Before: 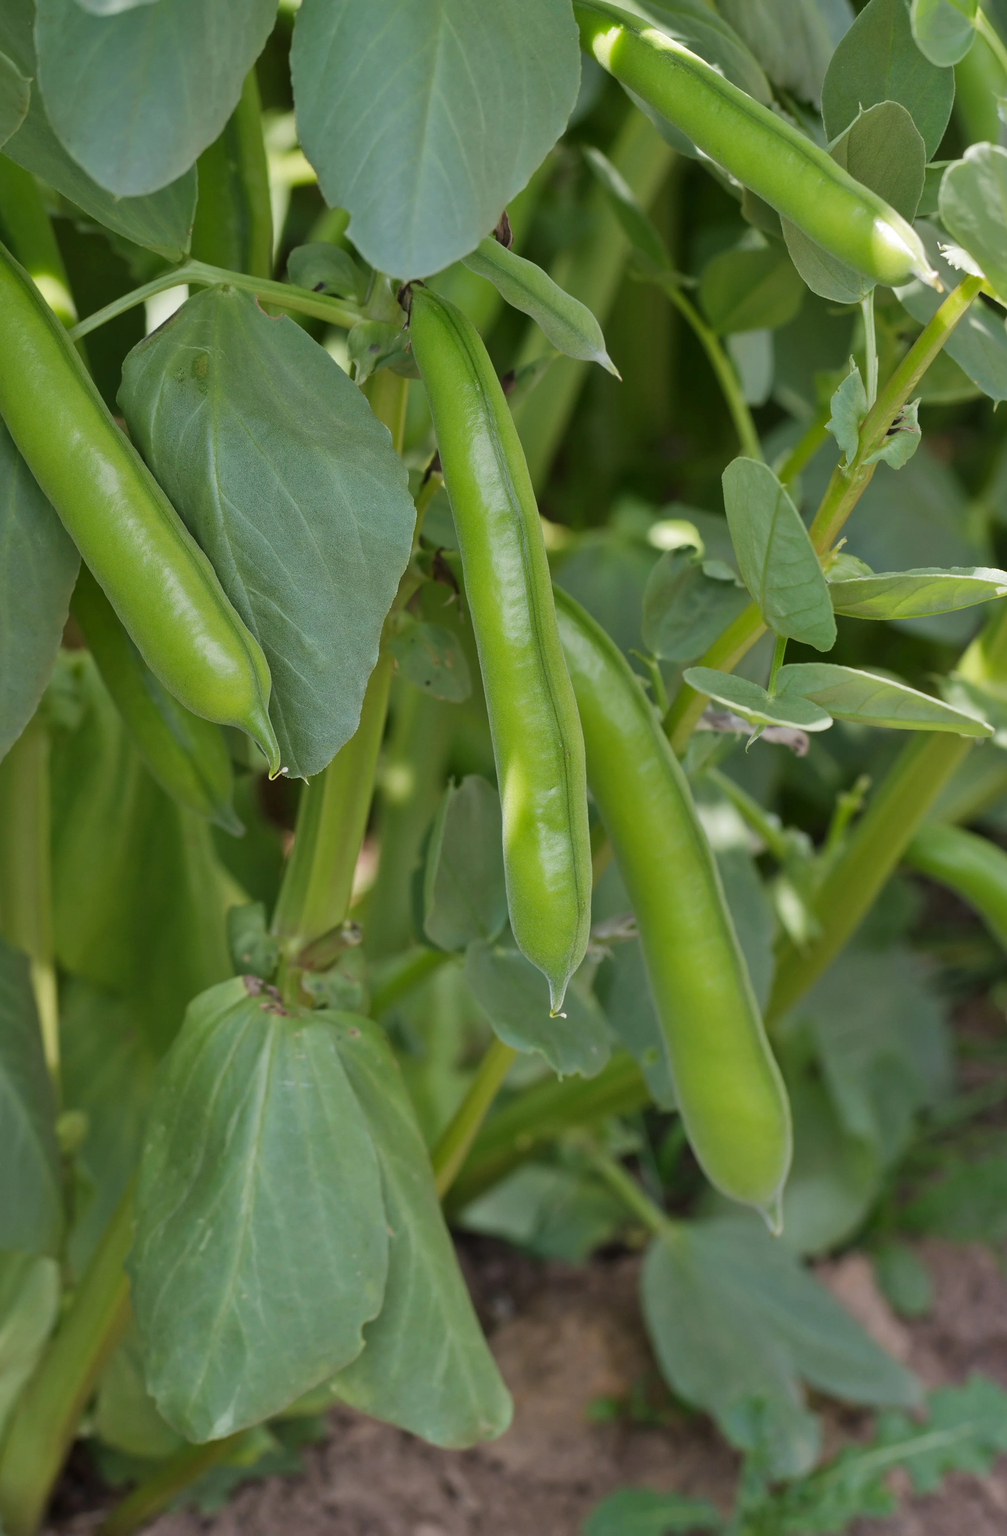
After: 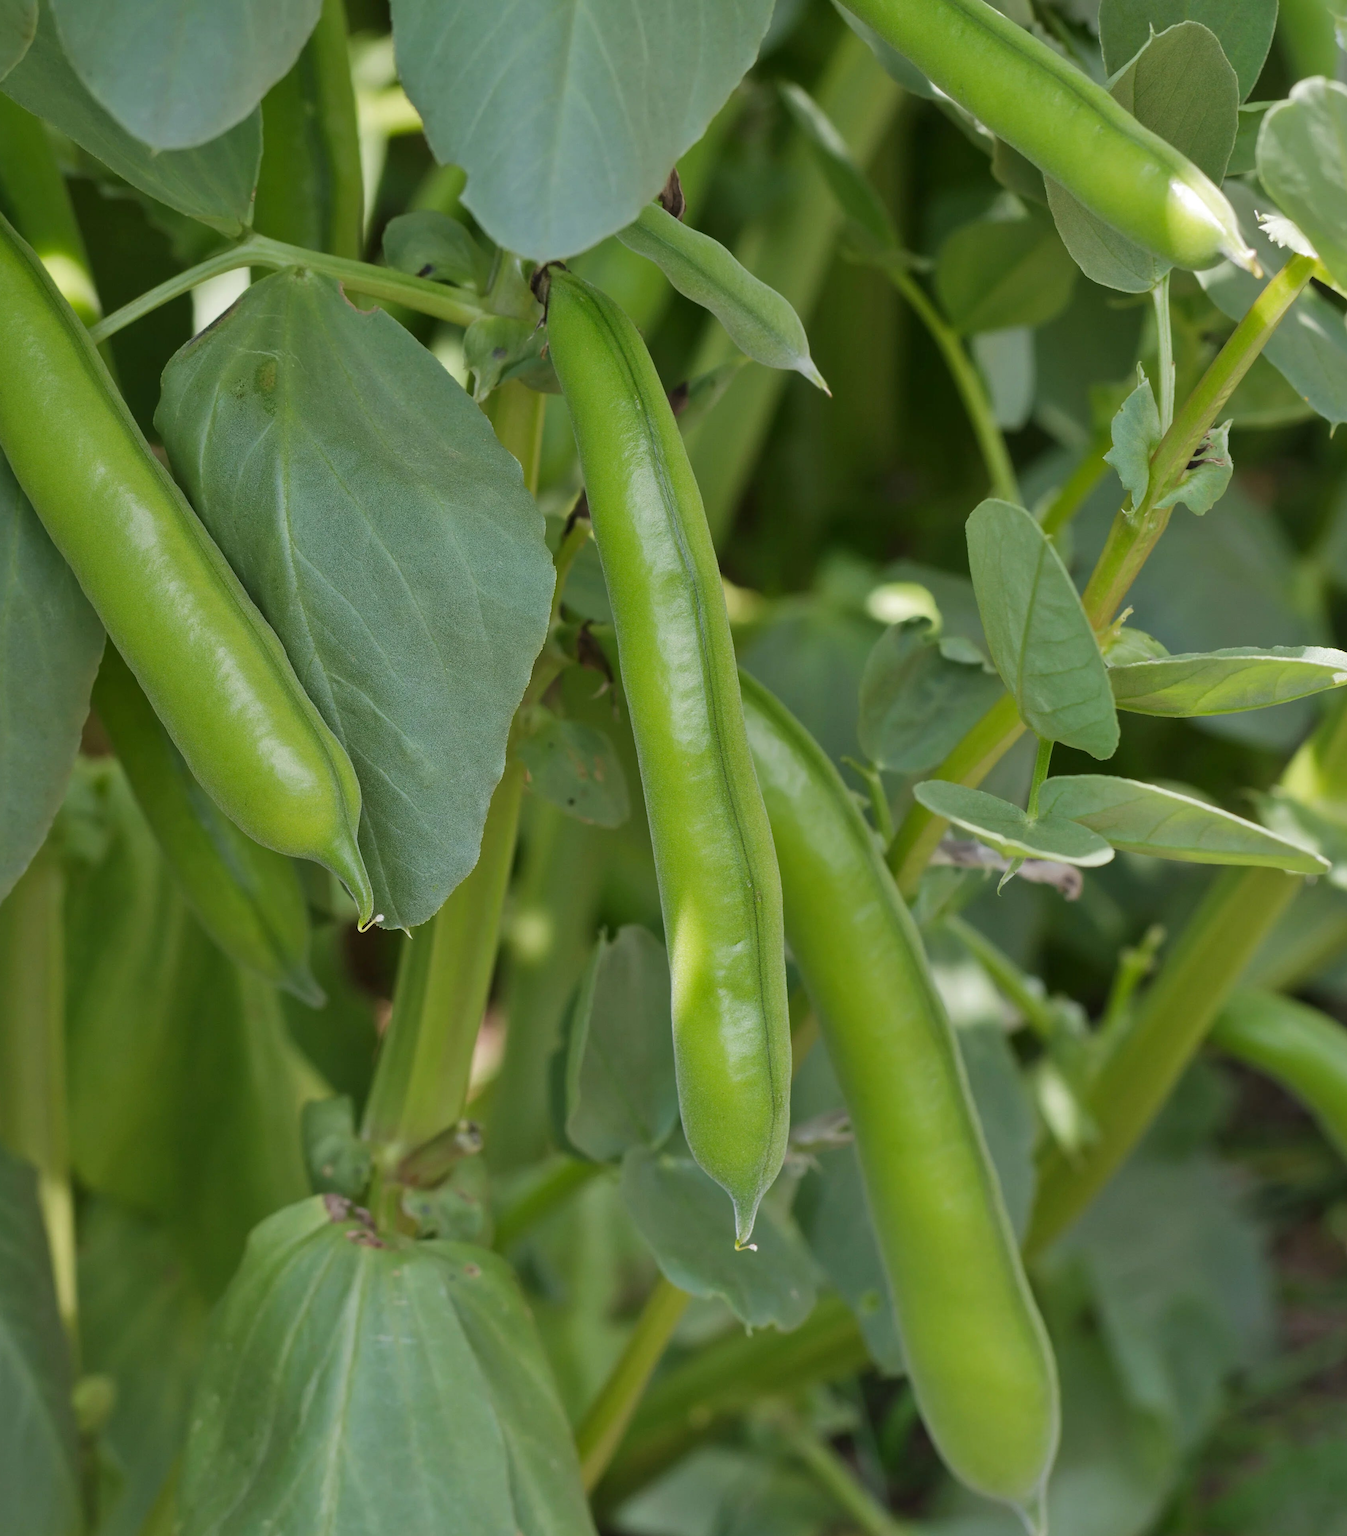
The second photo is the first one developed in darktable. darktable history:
crop: left 0.213%, top 5.56%, bottom 19.855%
